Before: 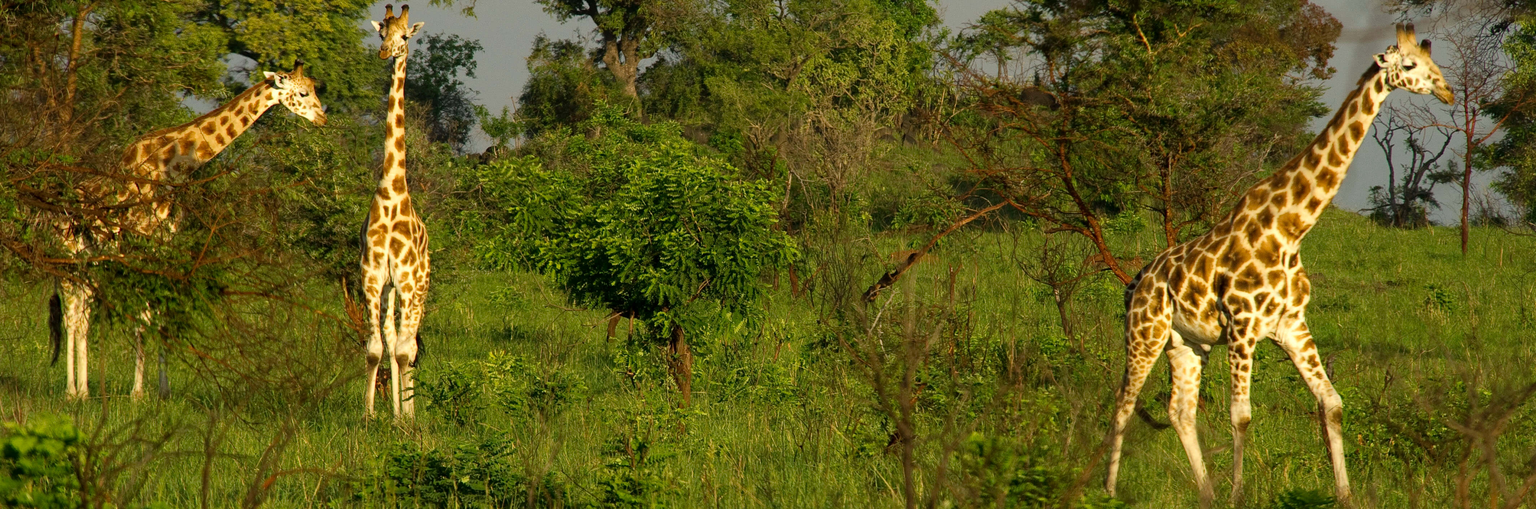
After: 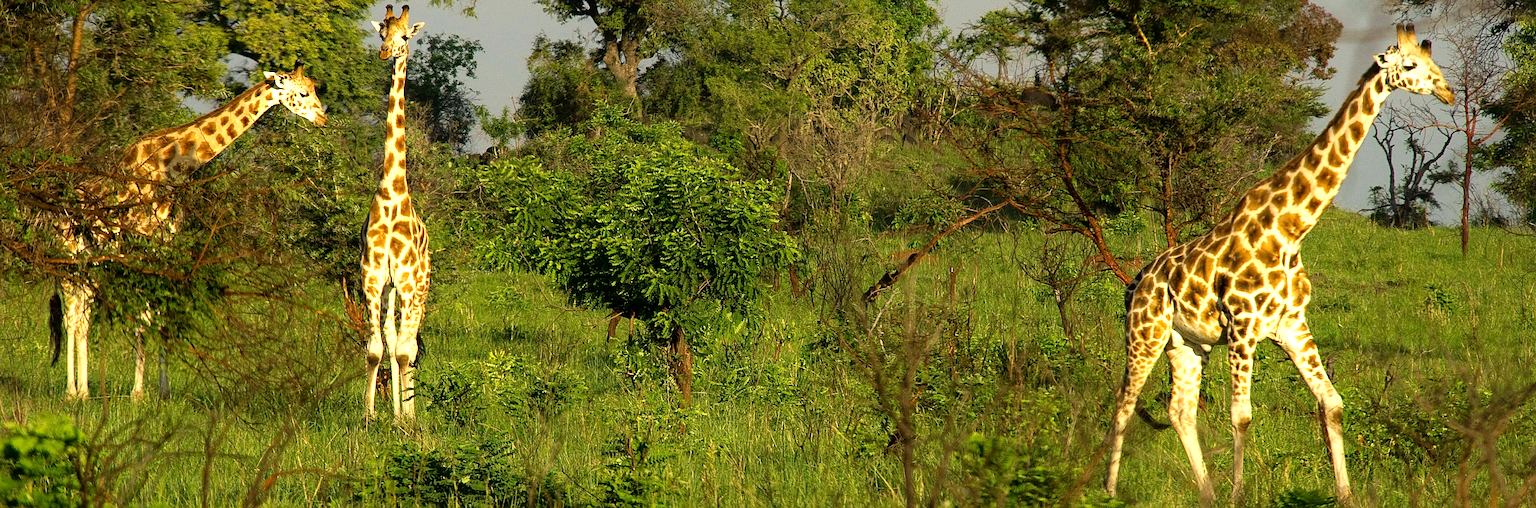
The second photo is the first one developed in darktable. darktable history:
tone equalizer: -8 EV -0.72 EV, -7 EV -0.669 EV, -6 EV -0.573 EV, -5 EV -0.376 EV, -3 EV 0.365 EV, -2 EV 0.6 EV, -1 EV 0.684 EV, +0 EV 0.744 EV
sharpen: on, module defaults
